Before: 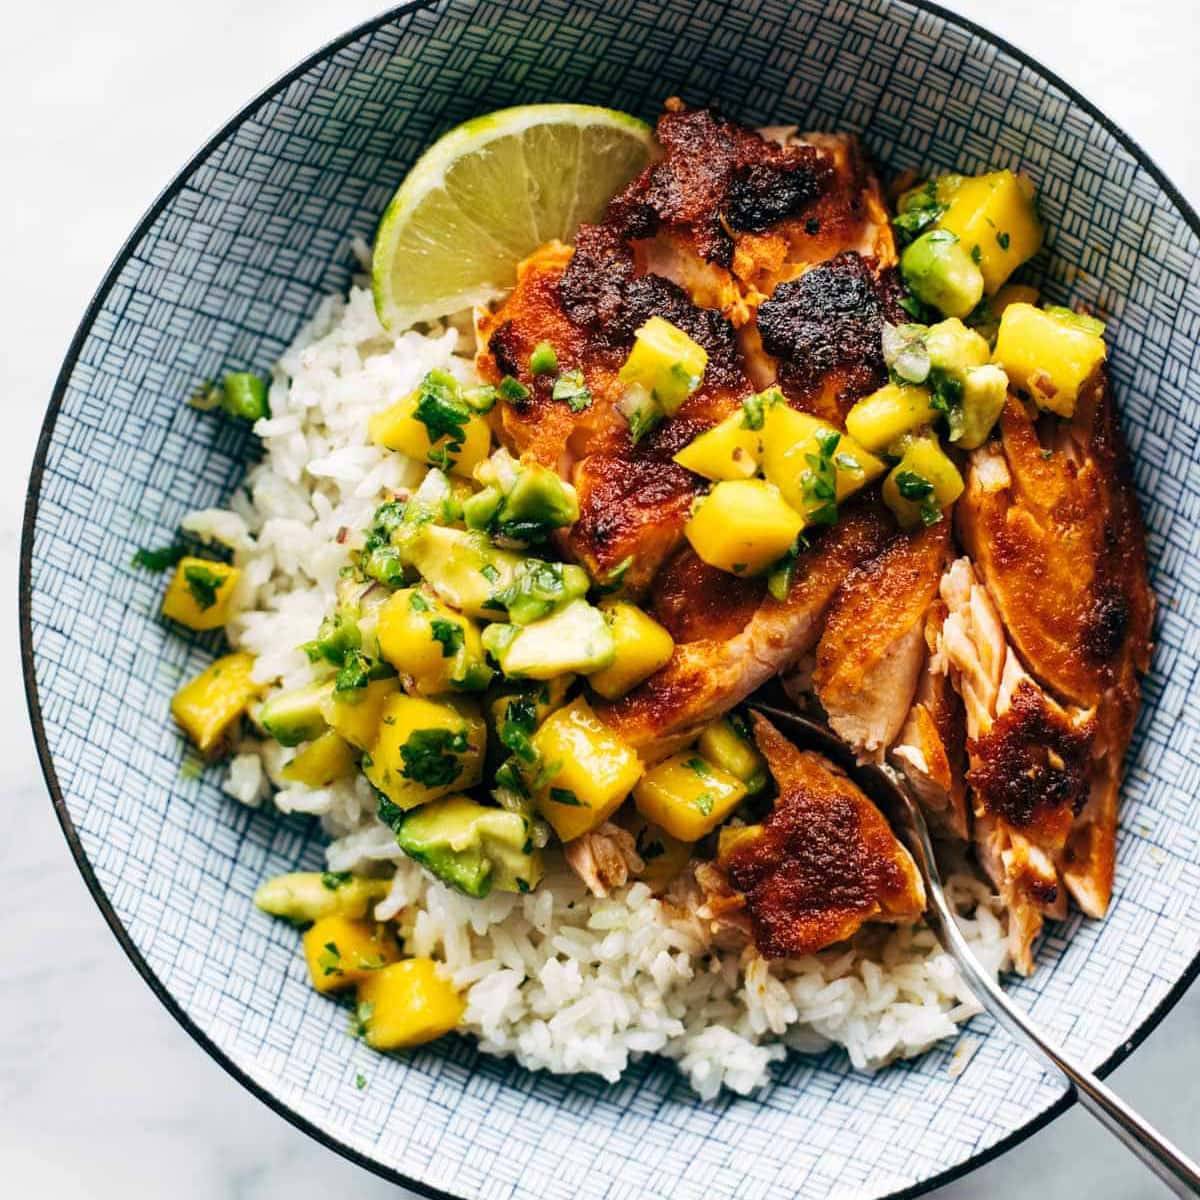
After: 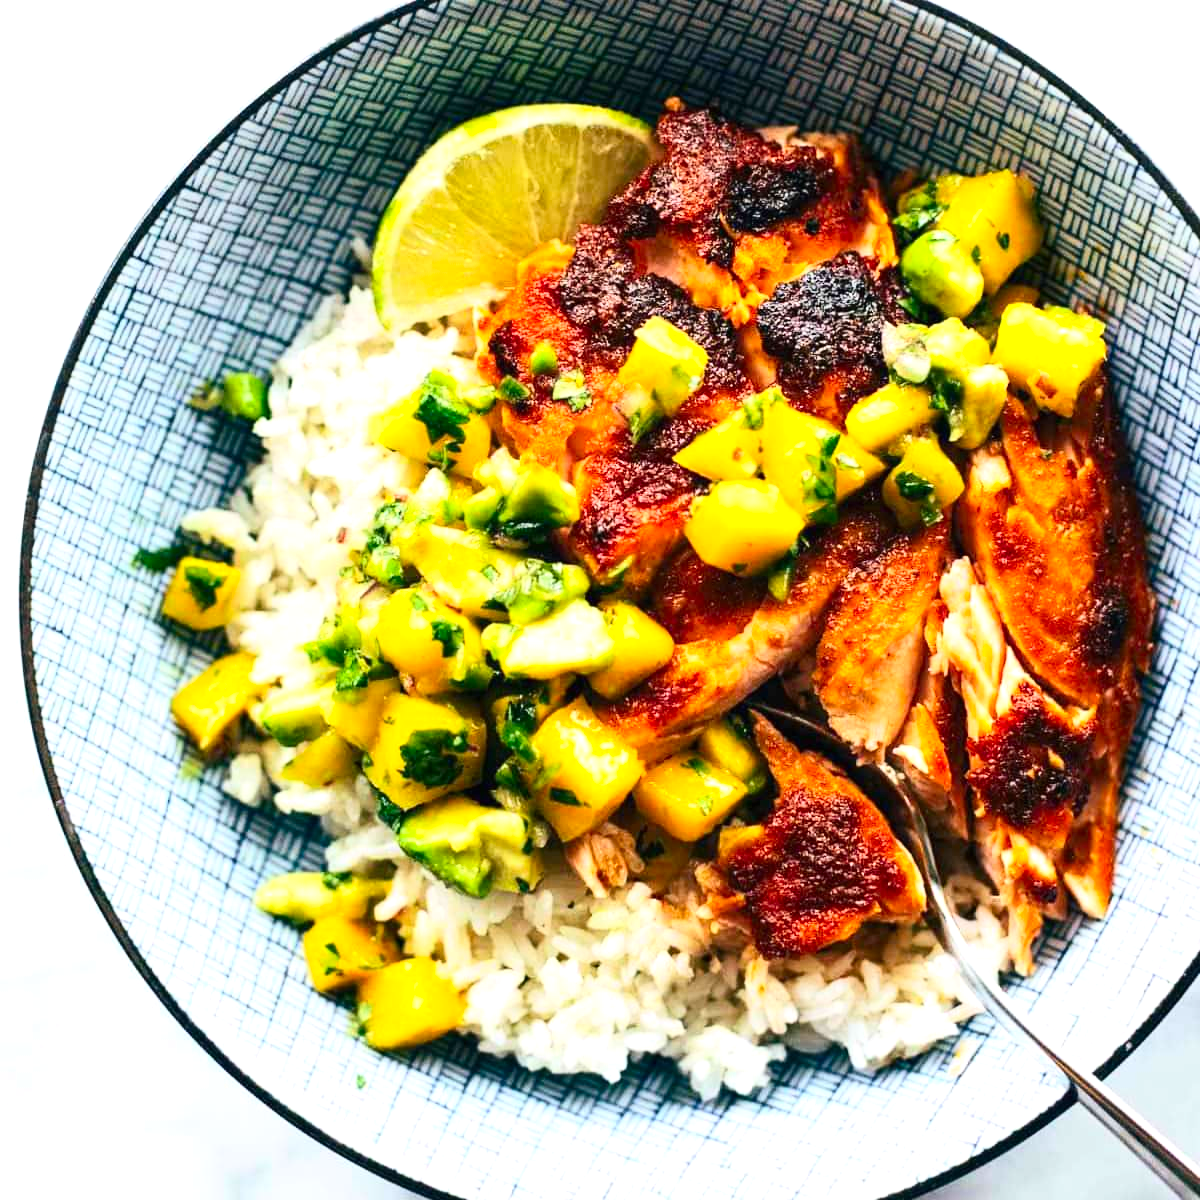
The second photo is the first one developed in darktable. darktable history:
contrast brightness saturation: contrast 0.225, brightness 0.101, saturation 0.29
exposure: black level correction 0, exposure 0.499 EV, compensate exposure bias true, compensate highlight preservation false
